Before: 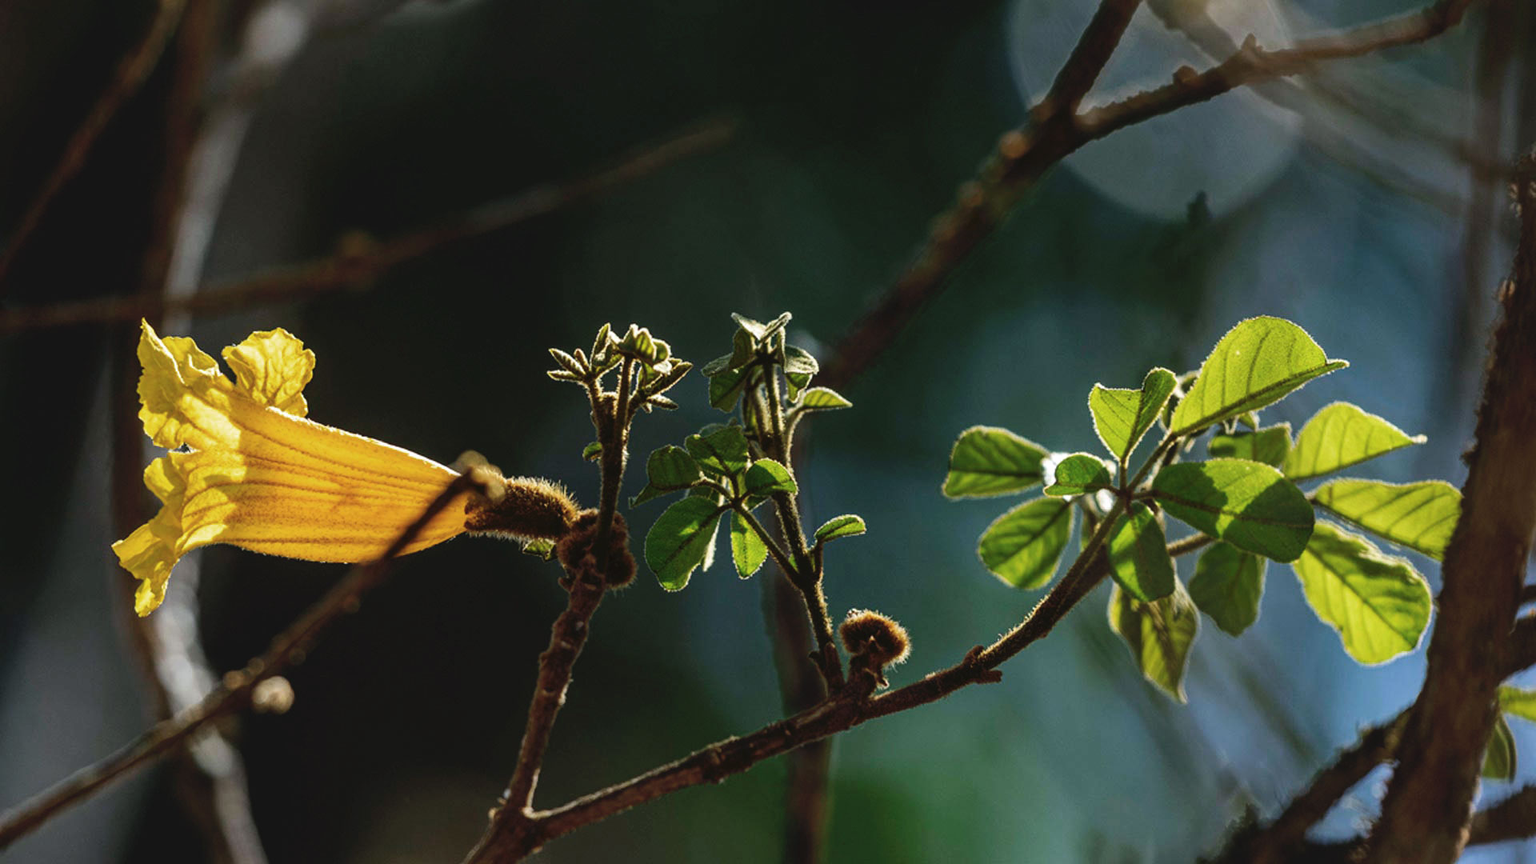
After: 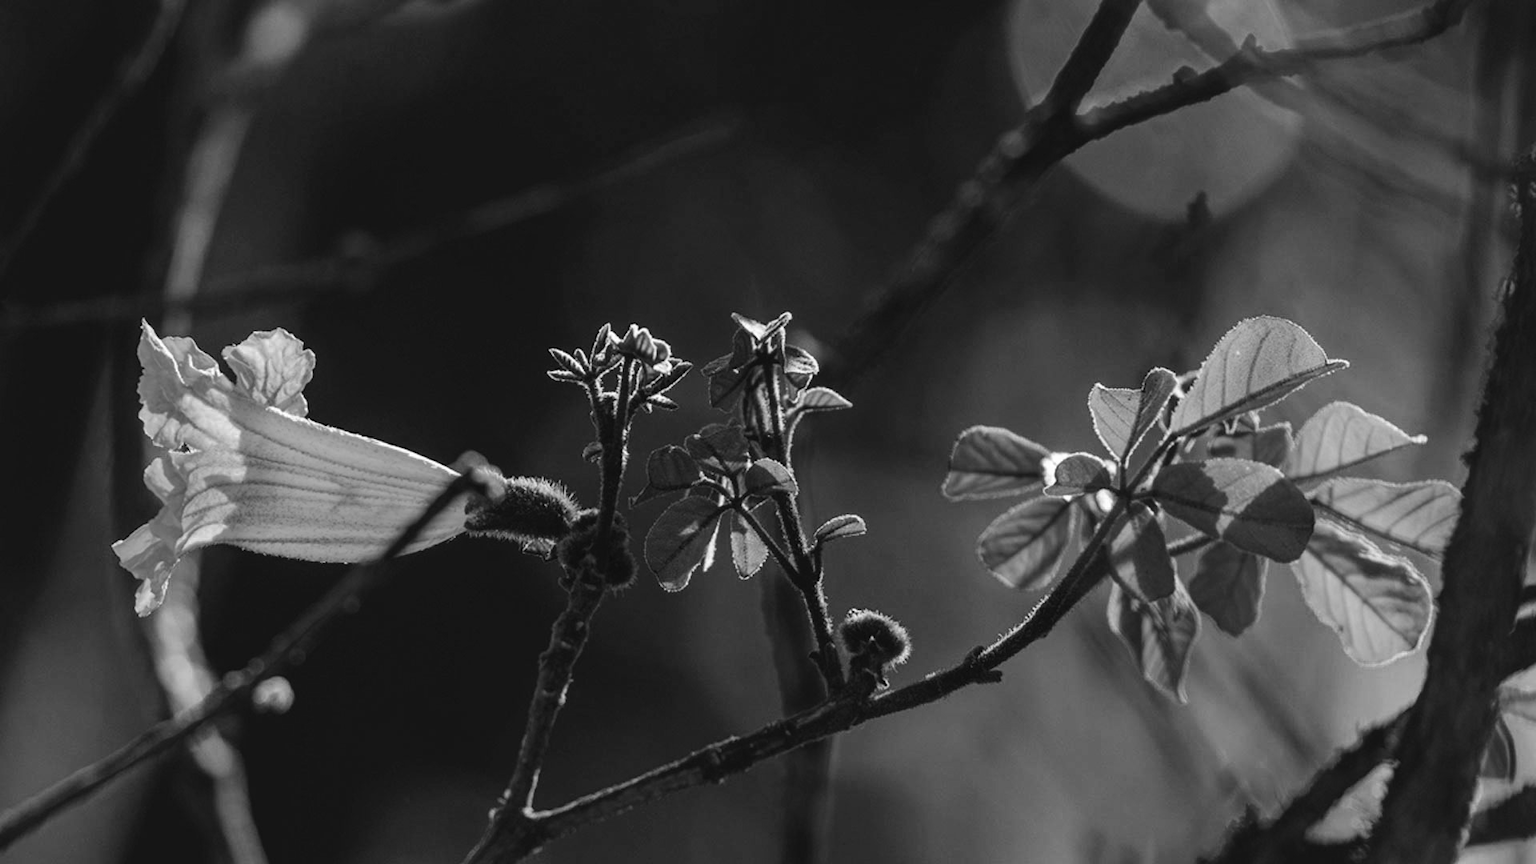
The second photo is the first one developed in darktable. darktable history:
color calibration: output gray [0.22, 0.42, 0.37, 0], illuminant as shot in camera, x 0.358, y 0.373, temperature 4628.91 K
